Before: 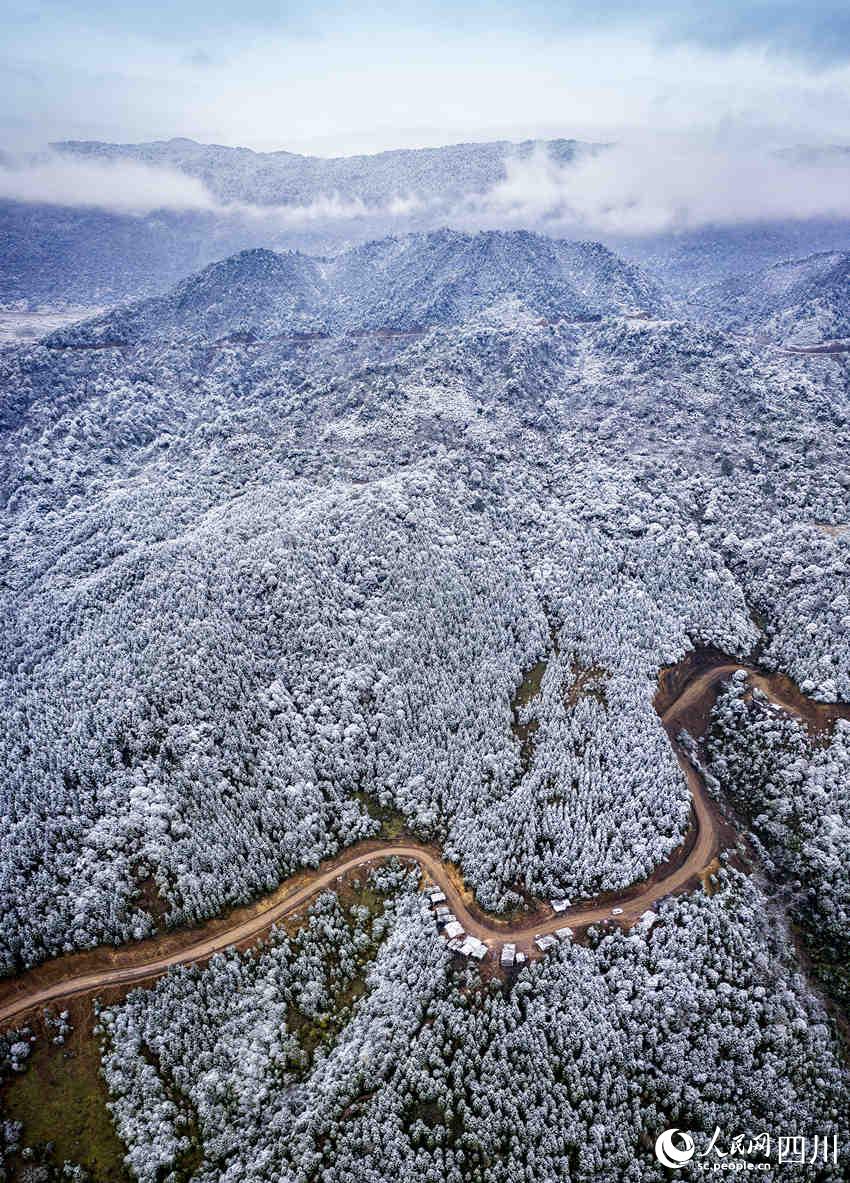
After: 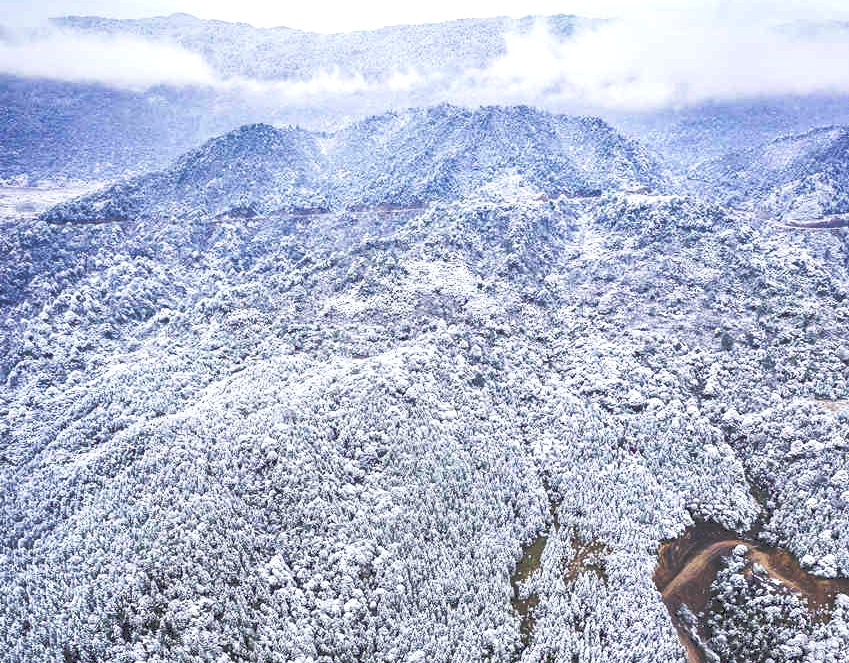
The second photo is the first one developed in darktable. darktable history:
exposure: black level correction 0.001, exposure 0.5 EV, compensate exposure bias true, compensate highlight preservation false
crop and rotate: top 10.605%, bottom 33.274%
tone curve: curves: ch0 [(0, 0) (0.003, 0.224) (0.011, 0.229) (0.025, 0.234) (0.044, 0.242) (0.069, 0.249) (0.1, 0.256) (0.136, 0.265) (0.177, 0.285) (0.224, 0.304) (0.277, 0.337) (0.335, 0.385) (0.399, 0.435) (0.468, 0.507) (0.543, 0.59) (0.623, 0.674) (0.709, 0.763) (0.801, 0.852) (0.898, 0.931) (1, 1)], preserve colors none
